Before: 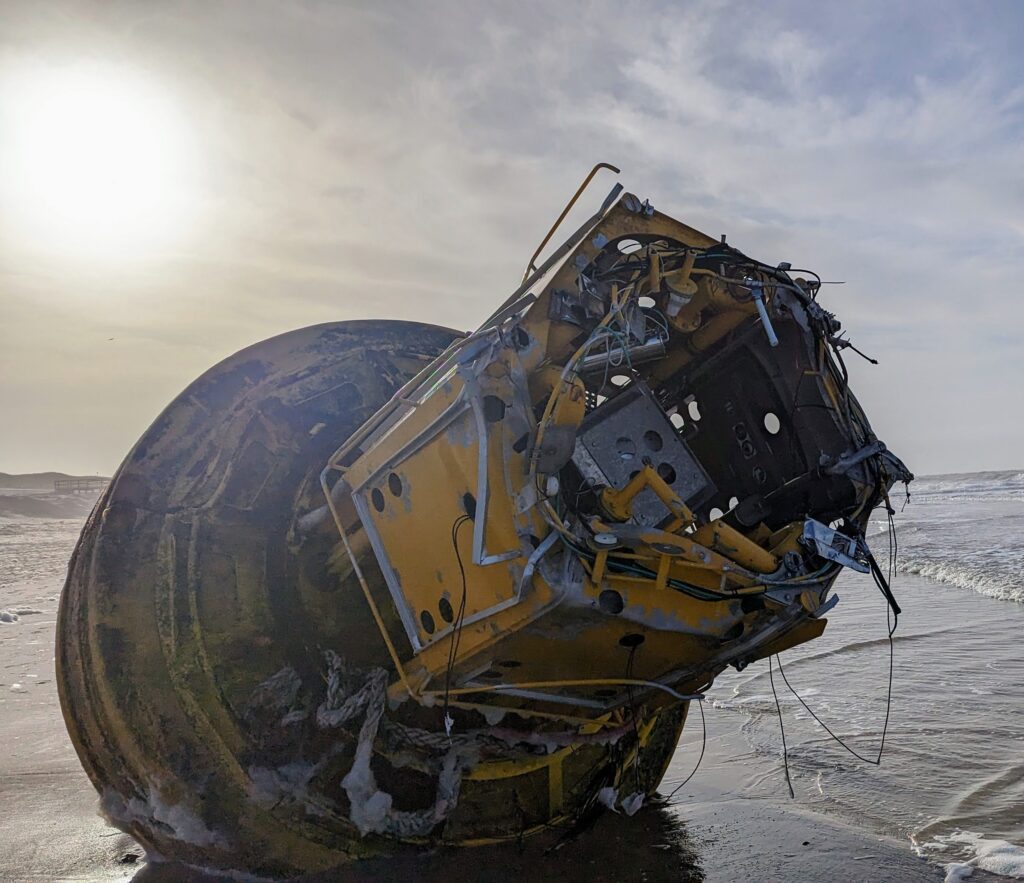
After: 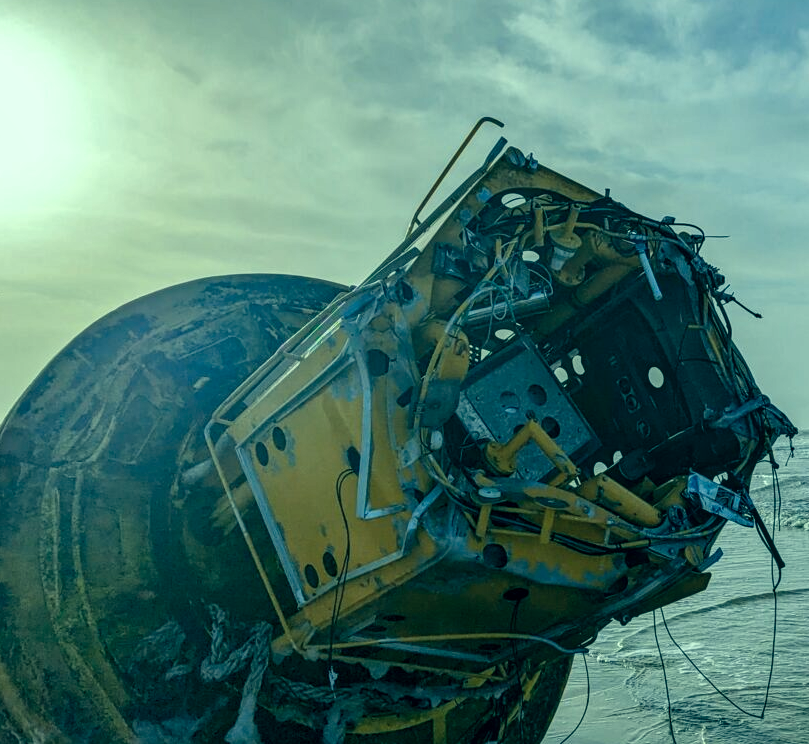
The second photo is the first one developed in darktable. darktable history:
local contrast: highlights 62%, detail 143%, midtone range 0.424
crop: left 11.406%, top 5.22%, right 9.564%, bottom 10.458%
color correction: highlights a* -19.35, highlights b* 9.8, shadows a* -20.31, shadows b* -10.27
